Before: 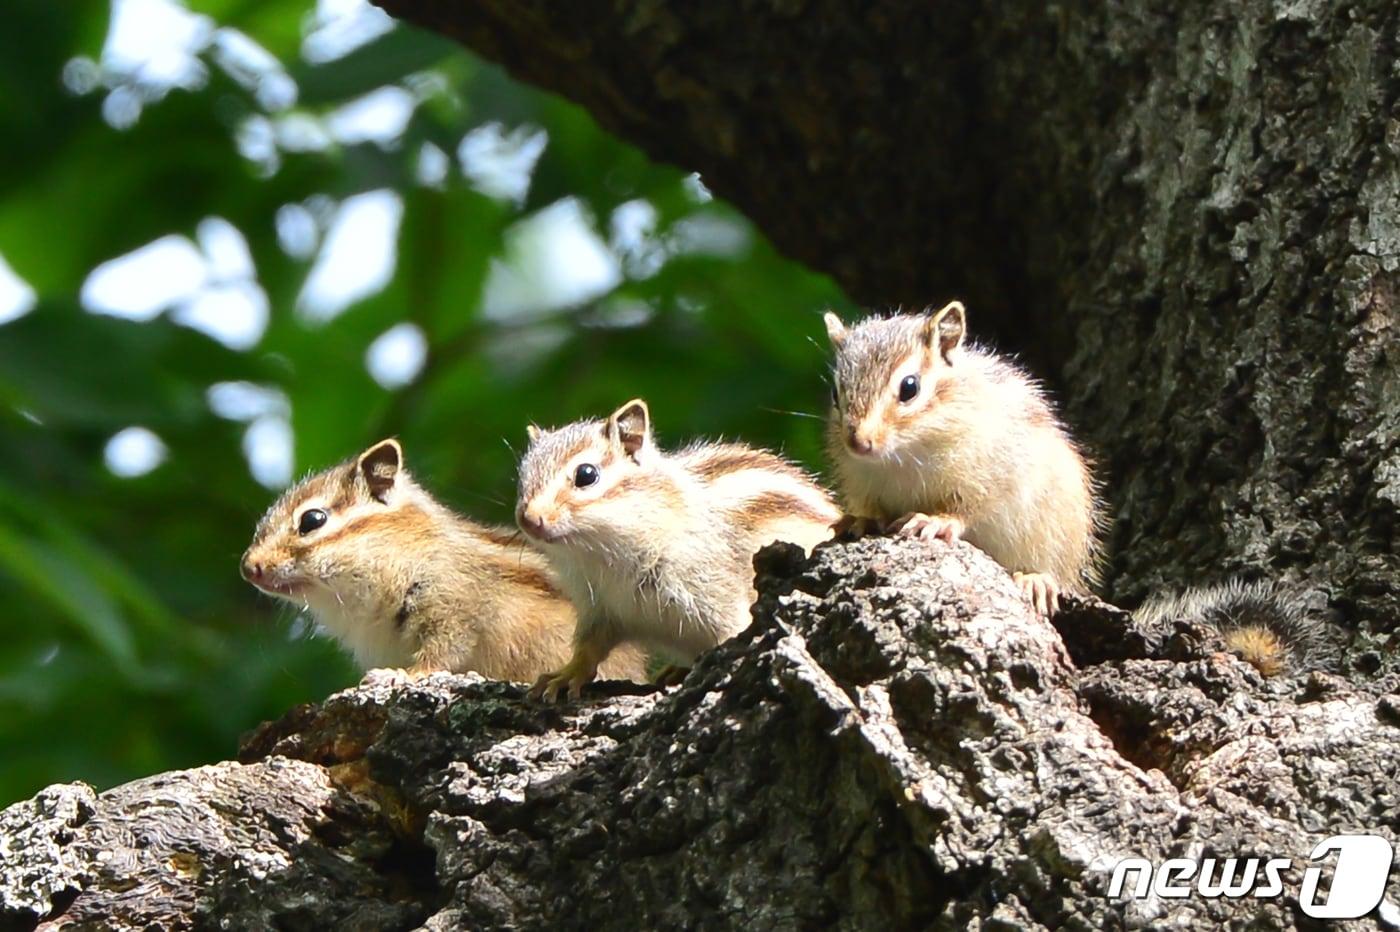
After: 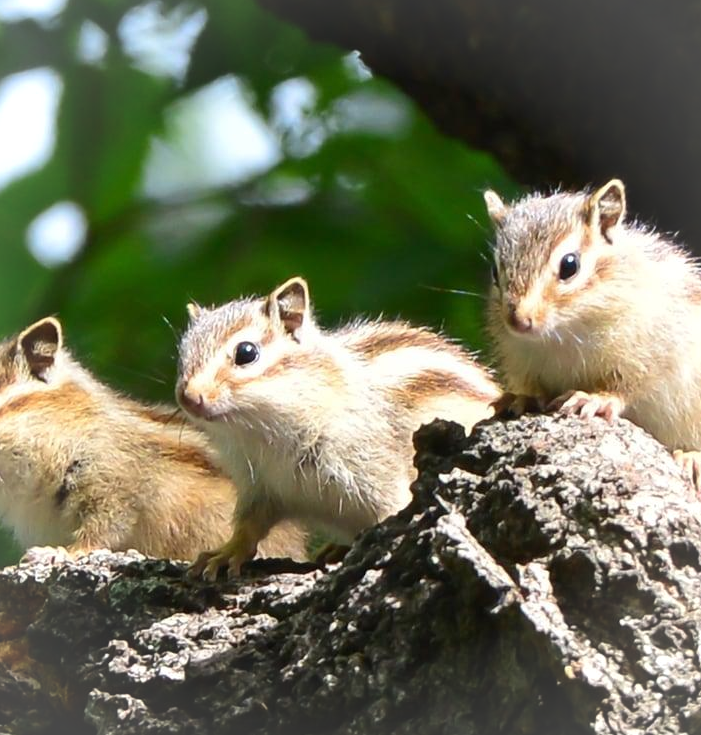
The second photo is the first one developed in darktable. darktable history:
vignetting: fall-off radius 45.04%, brightness 0.062, saturation -0.003, unbound false
crop and rotate: angle 0.016°, left 24.308%, top 13.094%, right 25.549%, bottom 8.009%
